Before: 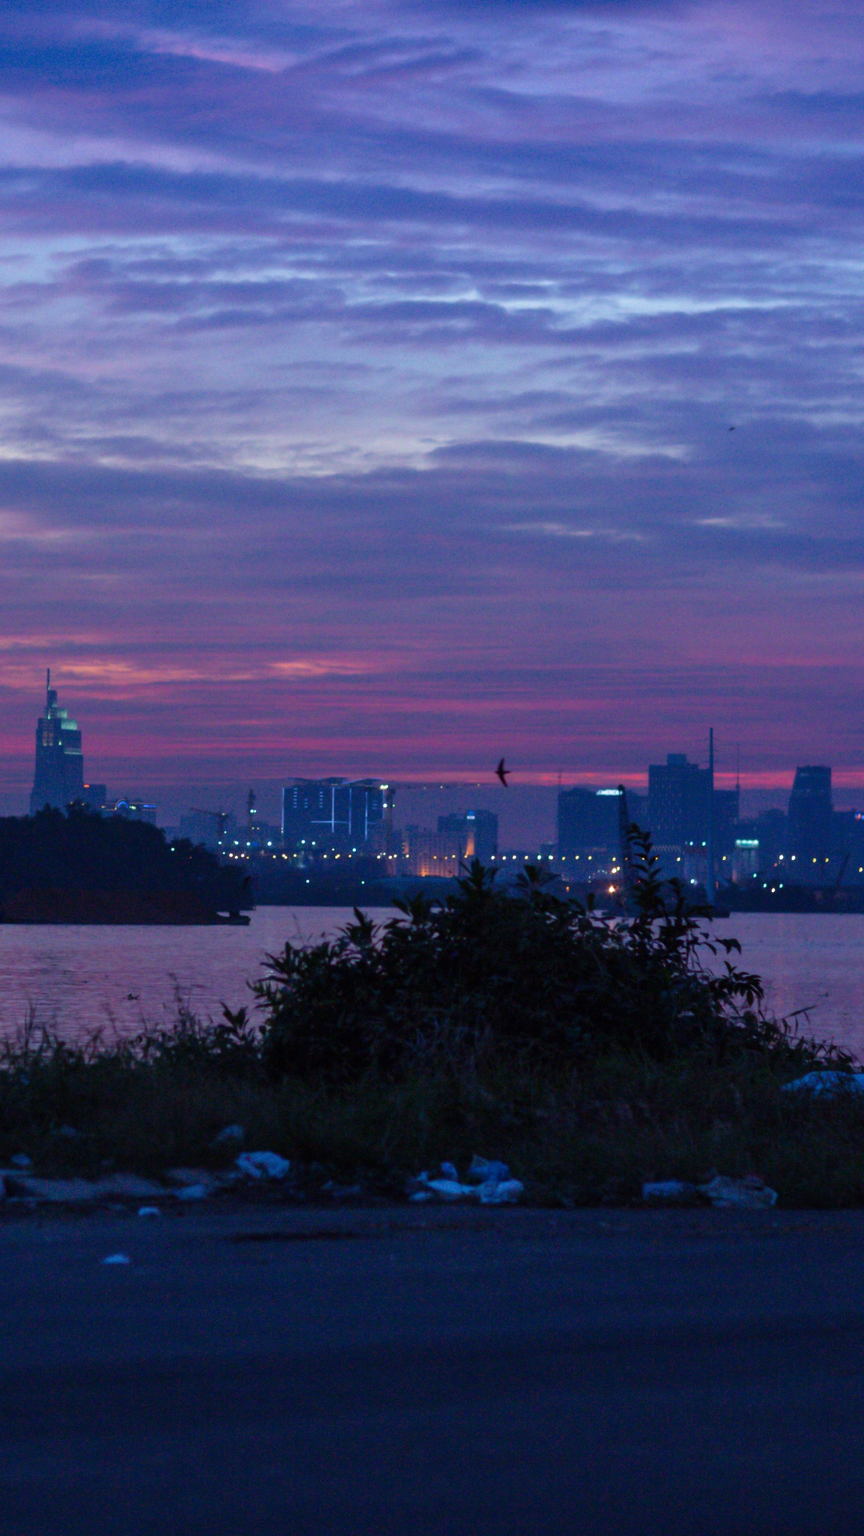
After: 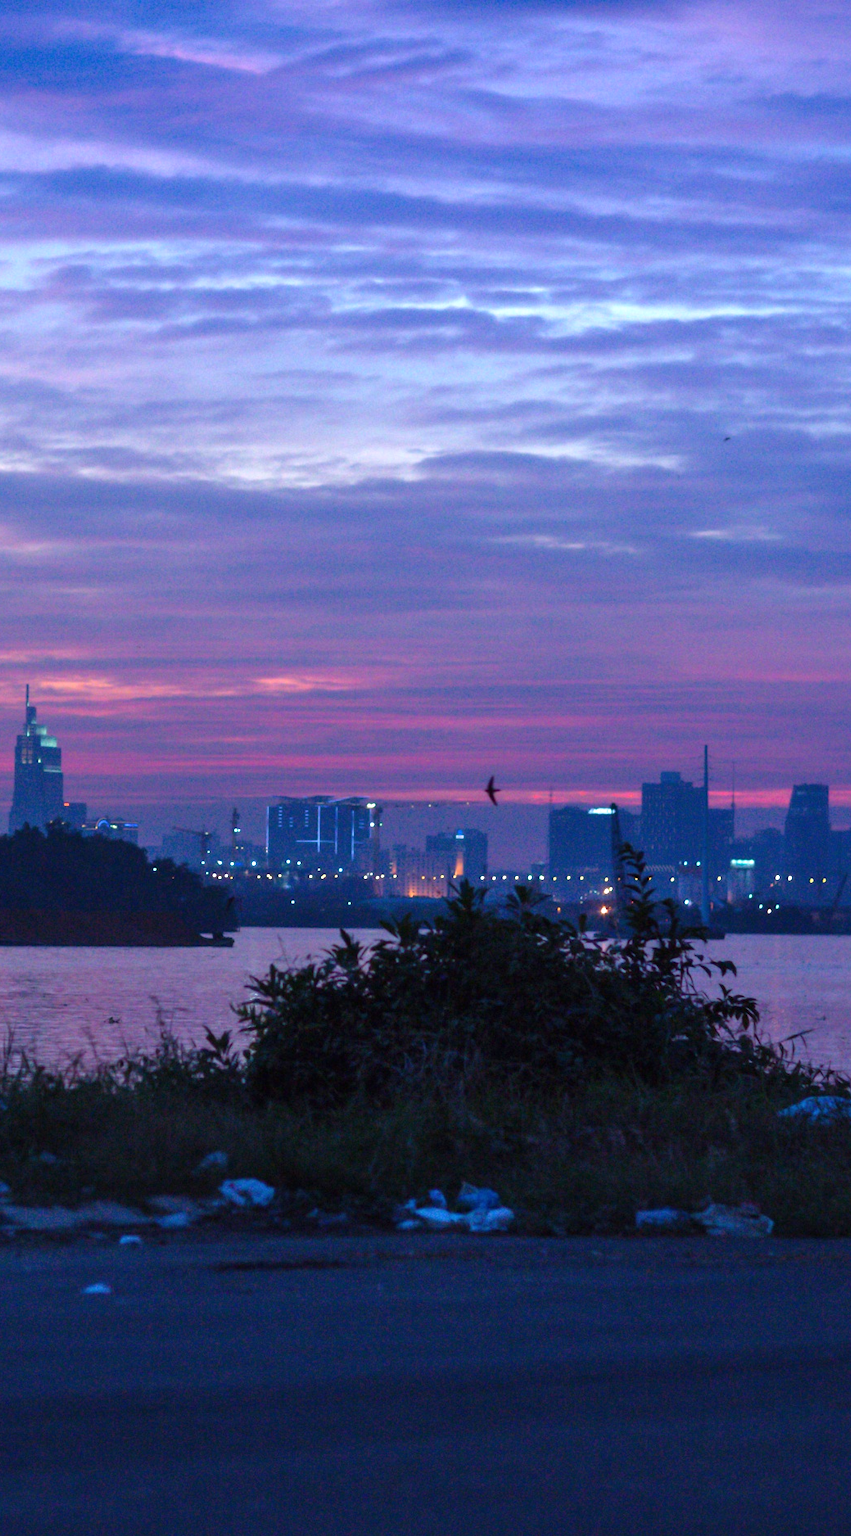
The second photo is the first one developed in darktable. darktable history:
exposure: black level correction 0, exposure 0.7 EV, compensate exposure bias true, compensate highlight preservation false
crop and rotate: left 2.536%, right 1.107%, bottom 2.246%
